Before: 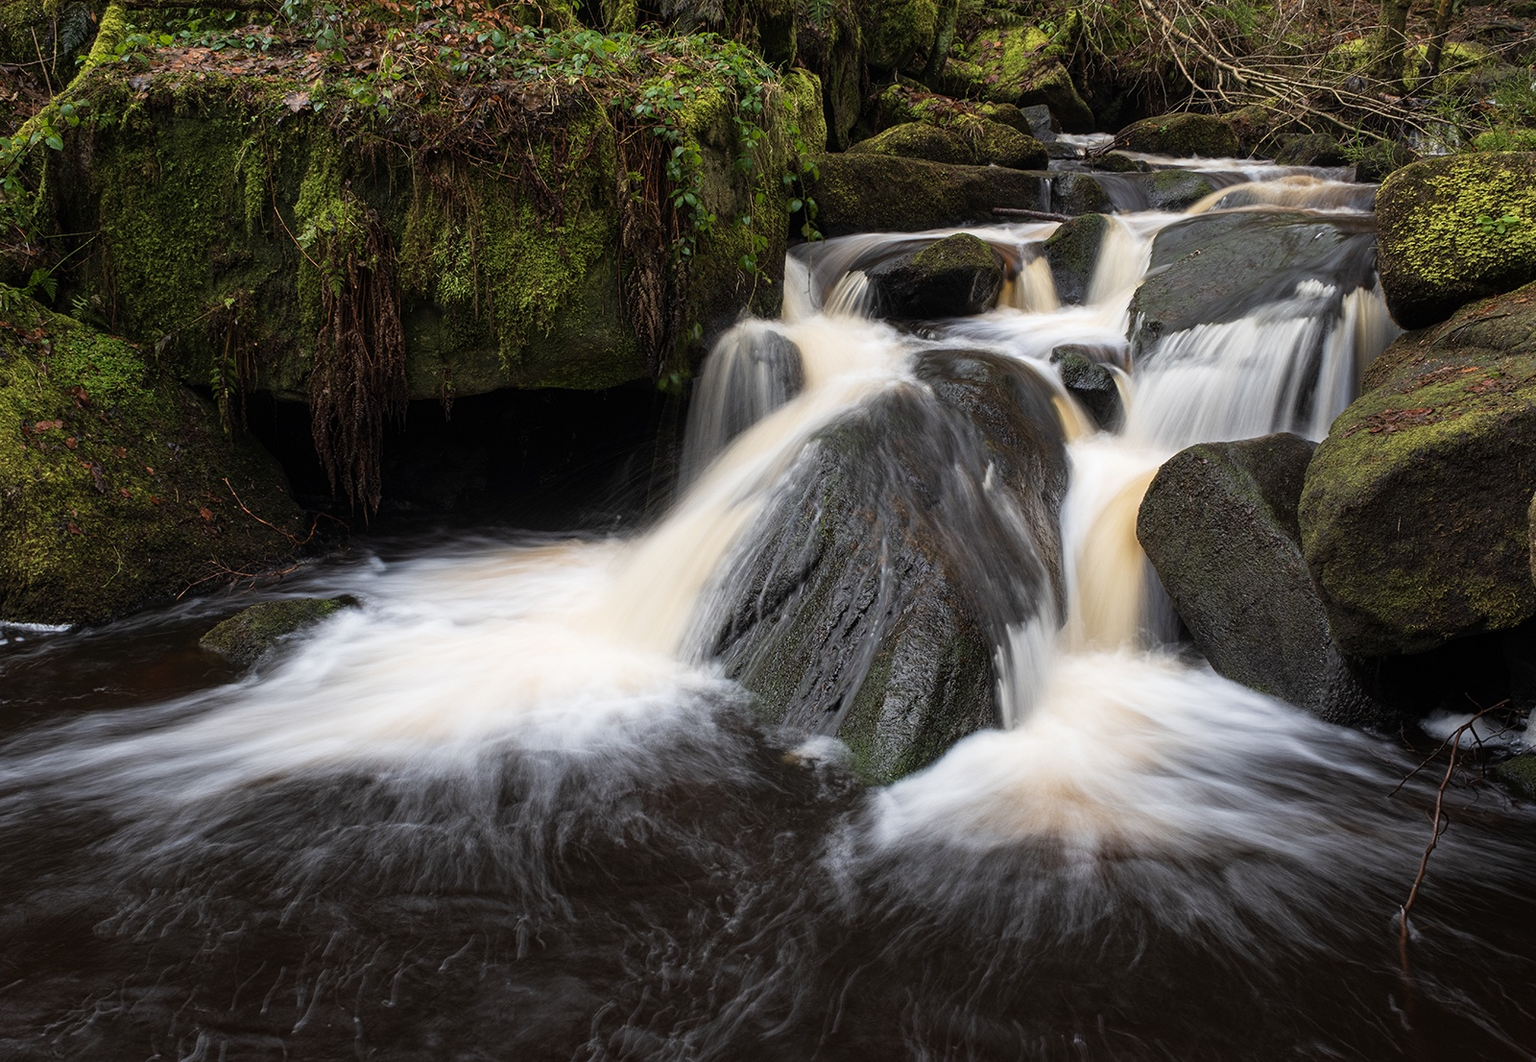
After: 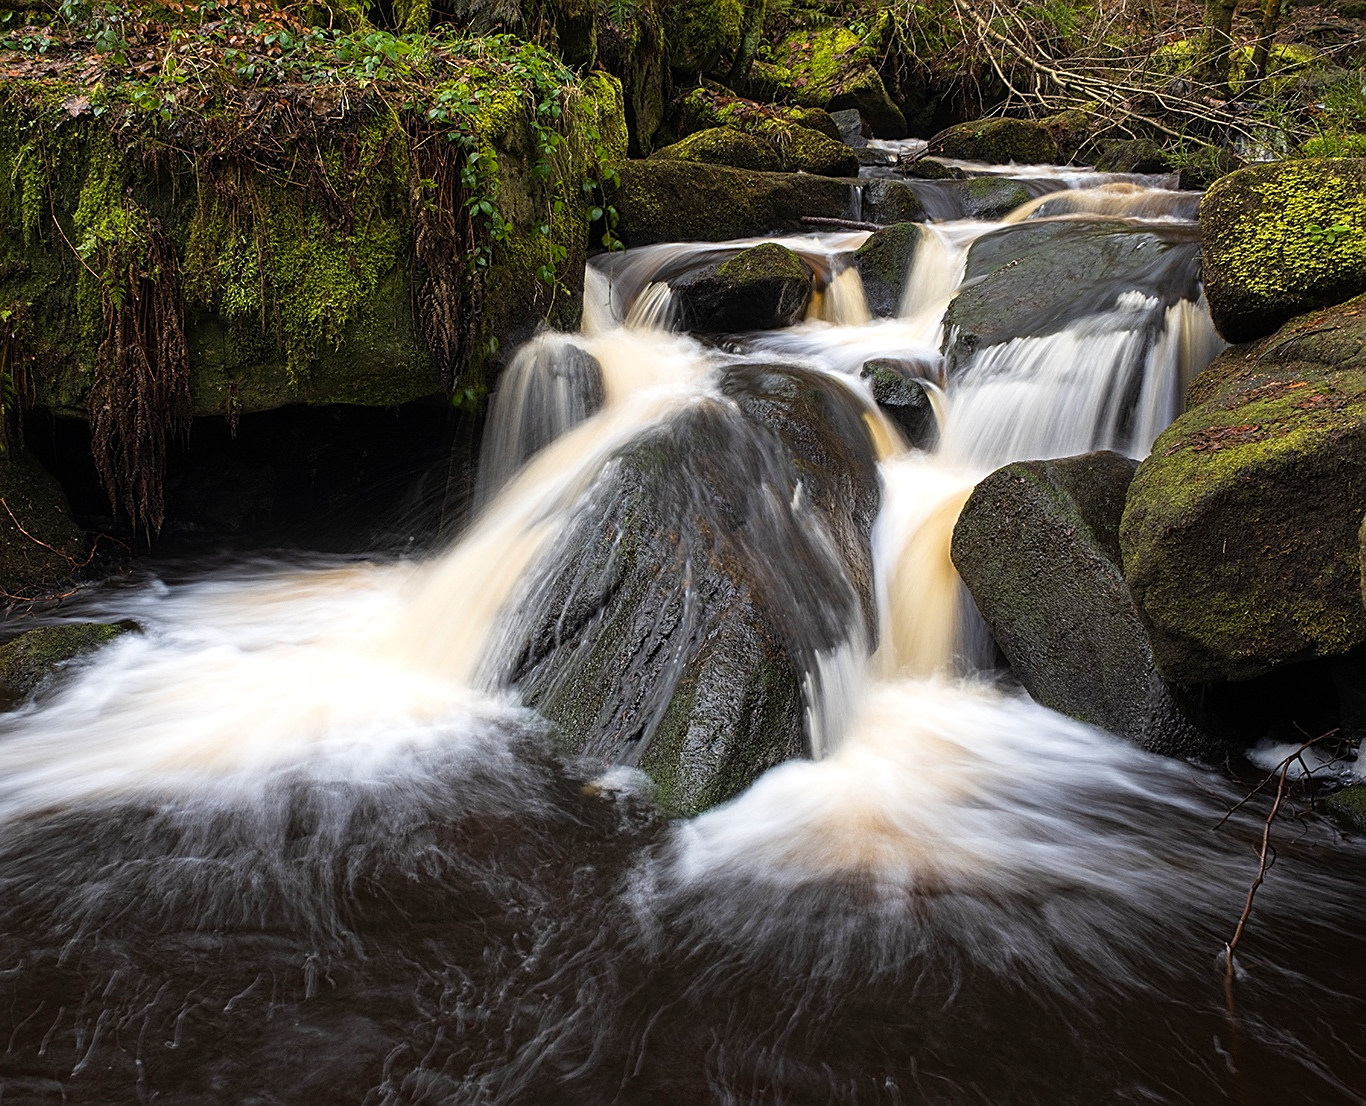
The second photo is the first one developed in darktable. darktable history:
crop and rotate: left 14.601%
exposure: exposure 0.201 EV, compensate highlight preservation false
sharpen: on, module defaults
contrast brightness saturation: saturation -0.053
color balance rgb: power › hue 174.98°, perceptual saturation grading › global saturation 19.484%, global vibrance 20%
